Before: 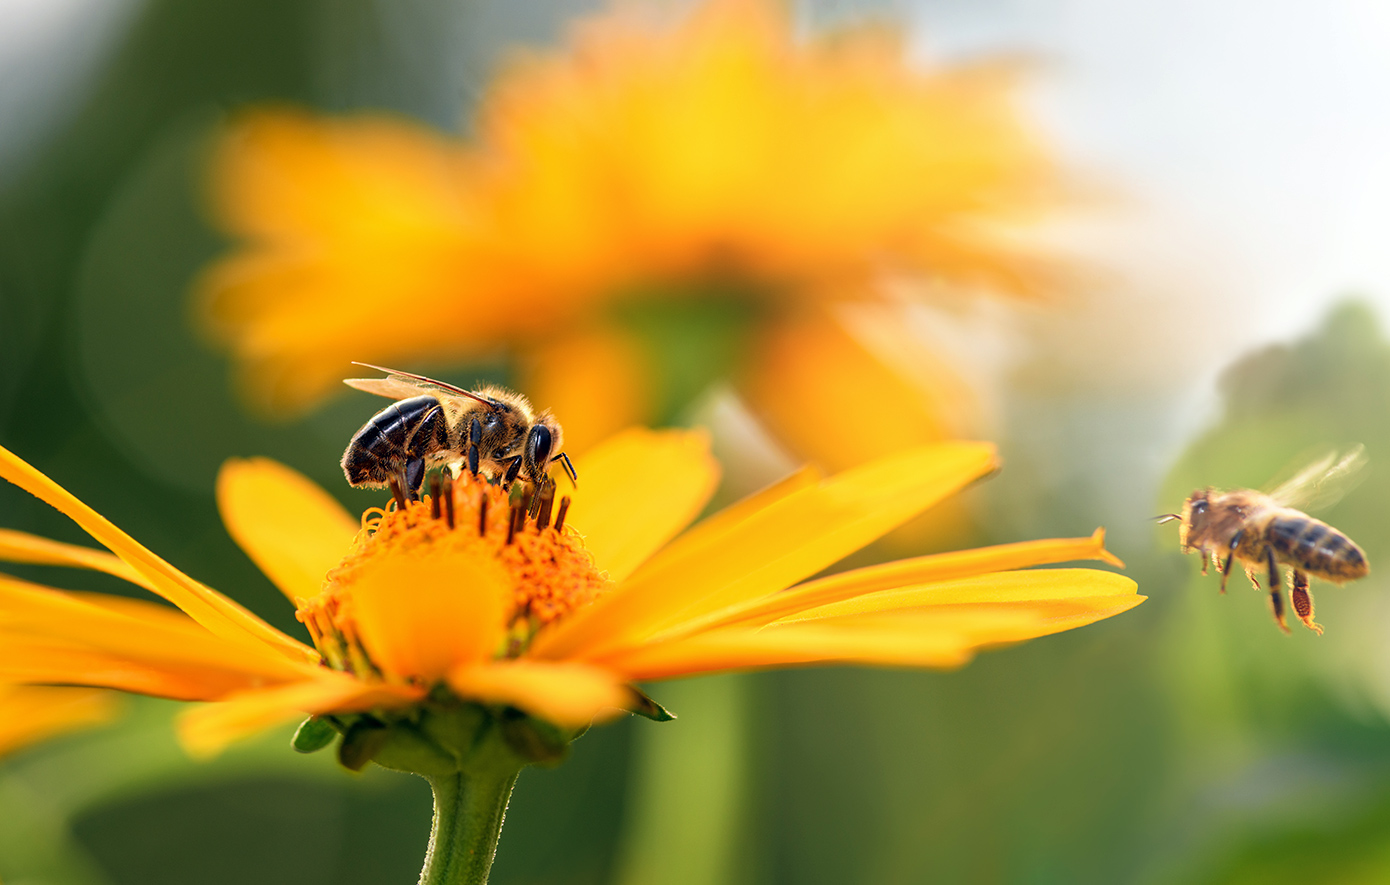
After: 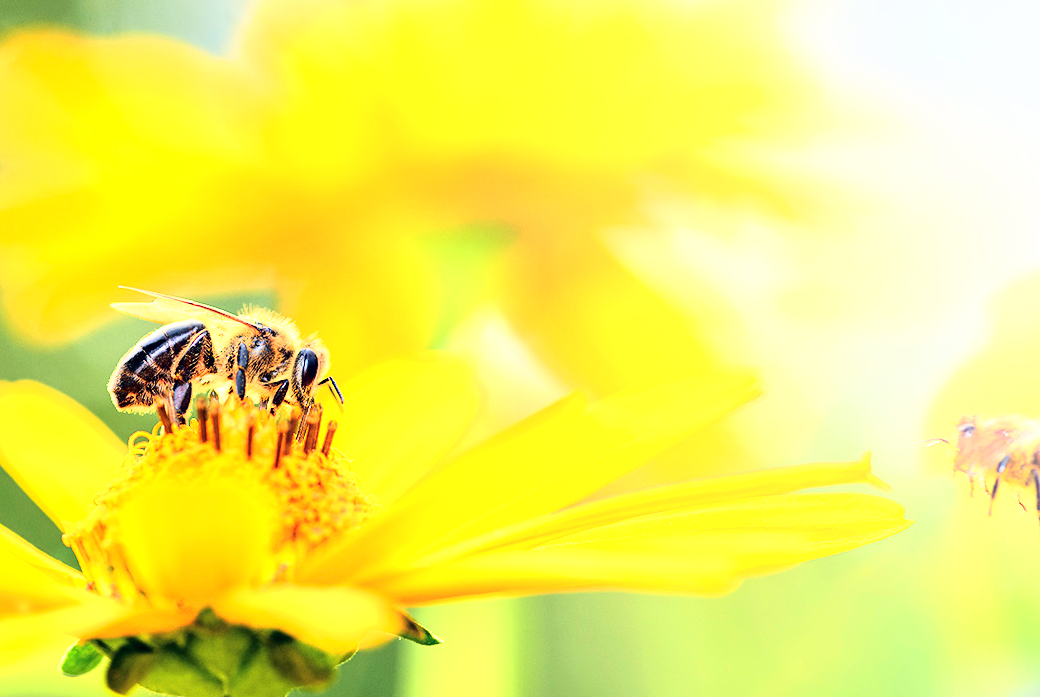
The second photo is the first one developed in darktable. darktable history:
crop: left 16.768%, top 8.653%, right 8.362%, bottom 12.485%
tone curve: curves: ch0 [(0, 0) (0.417, 0.851) (1, 1)]
